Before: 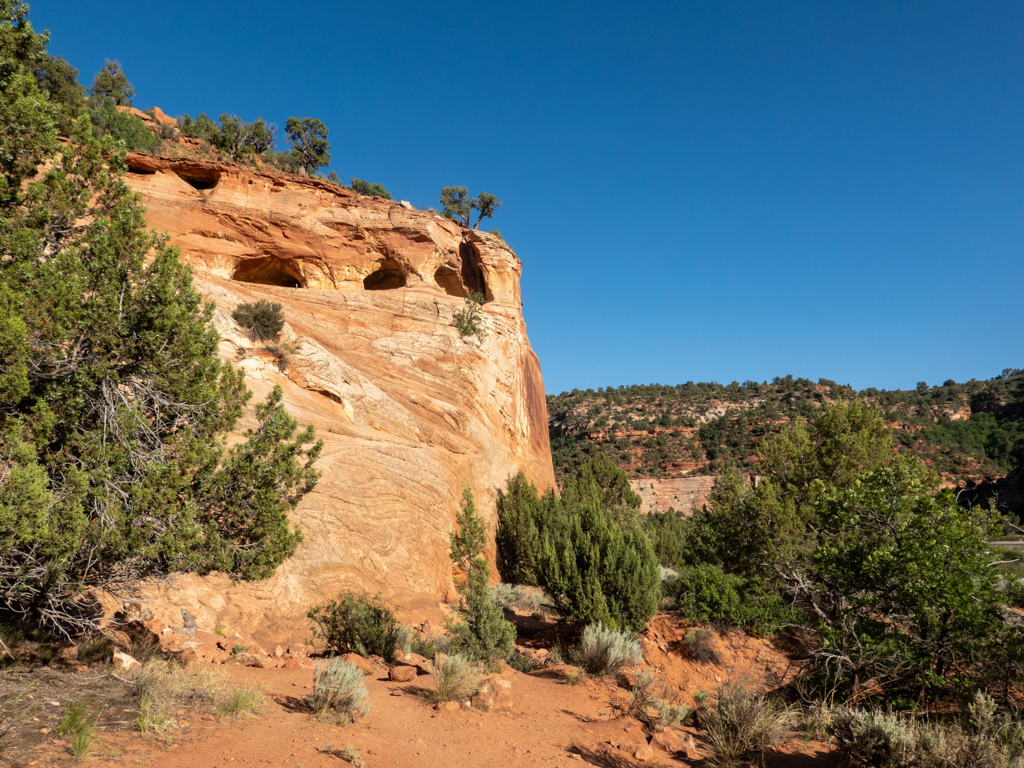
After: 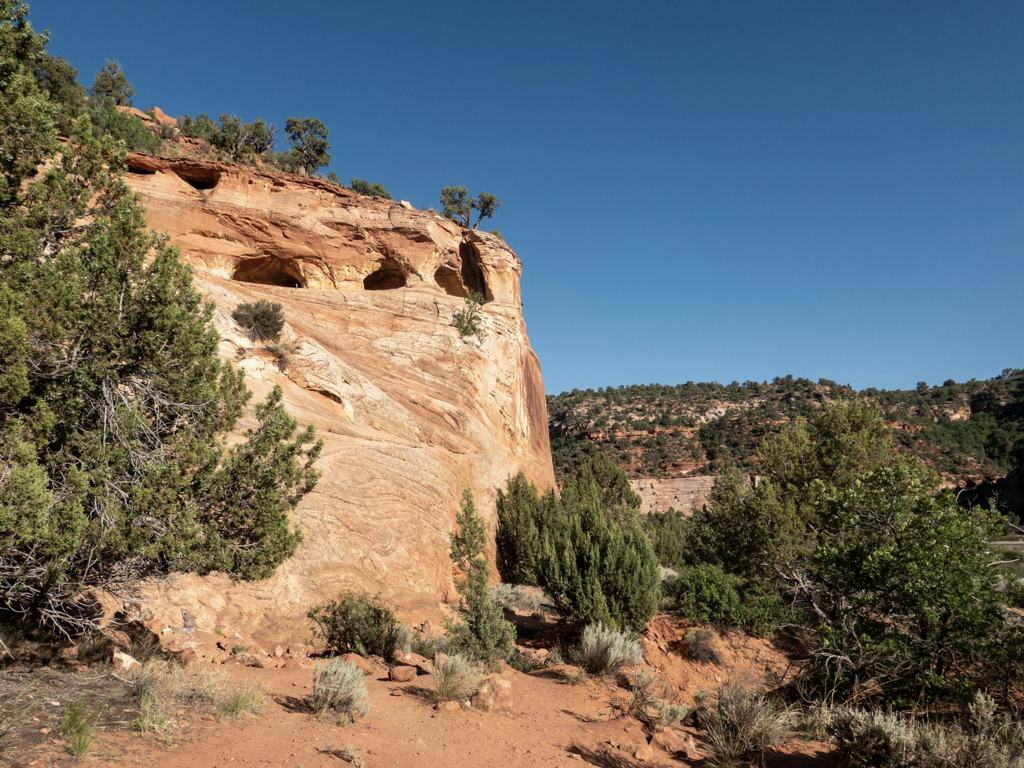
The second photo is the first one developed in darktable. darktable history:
contrast brightness saturation: contrast 0.062, brightness -0.014, saturation -0.233
